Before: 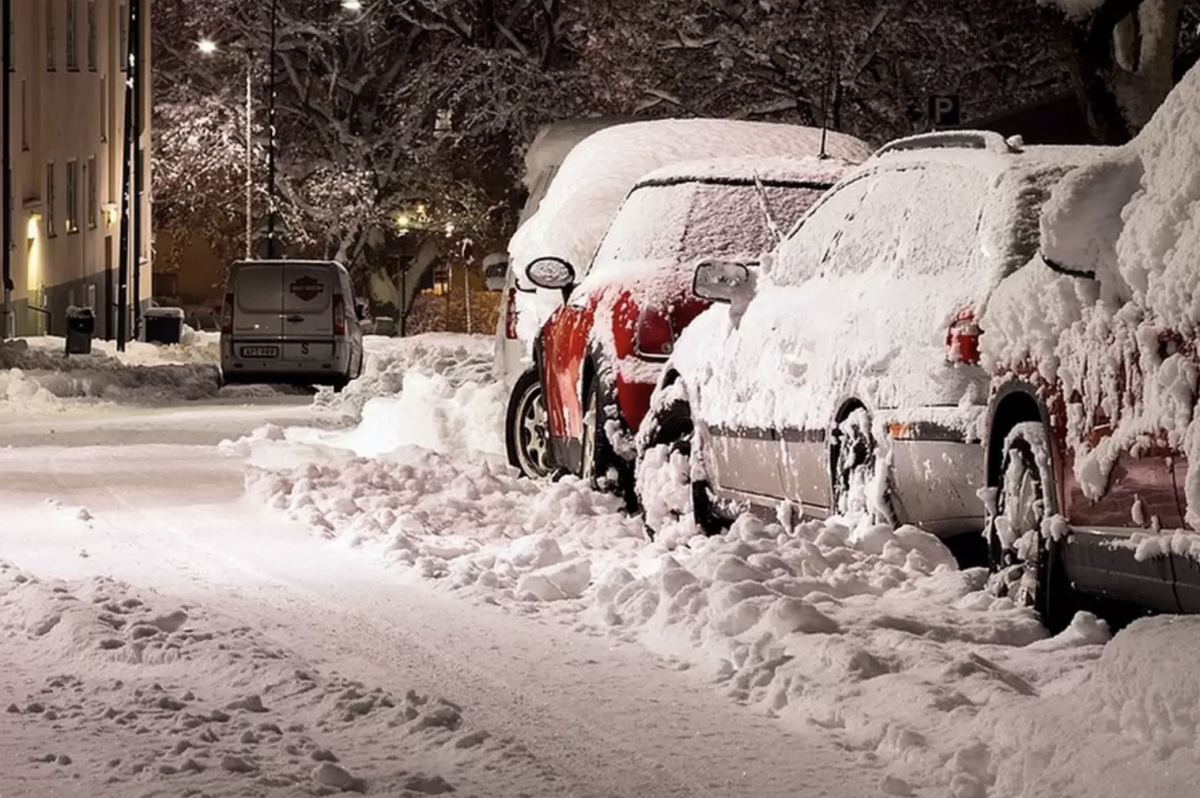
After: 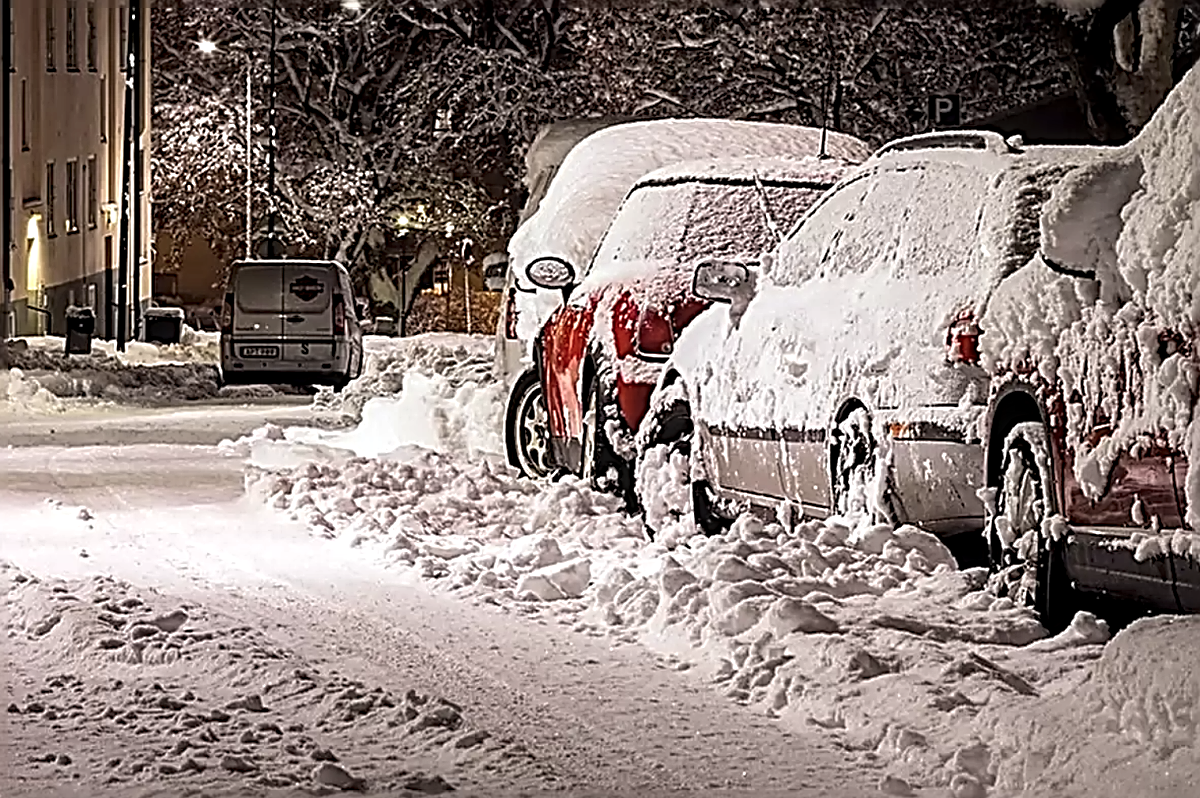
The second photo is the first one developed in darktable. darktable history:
sharpen: radius 3.158, amount 1.731
local contrast: detail 140%
